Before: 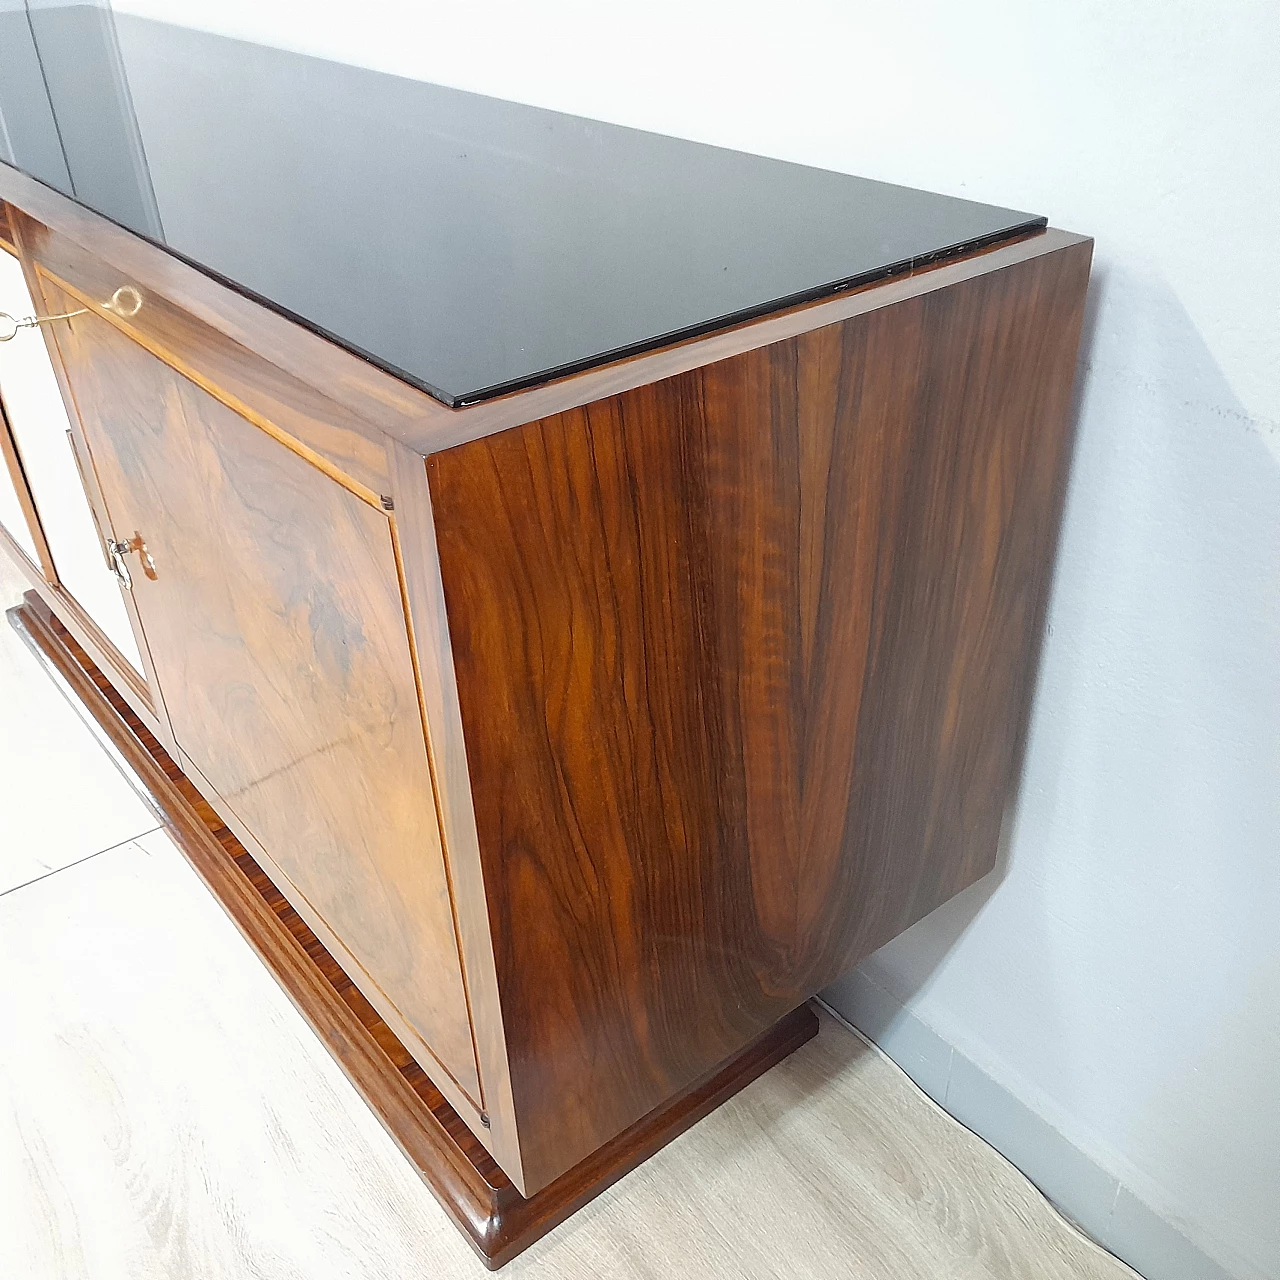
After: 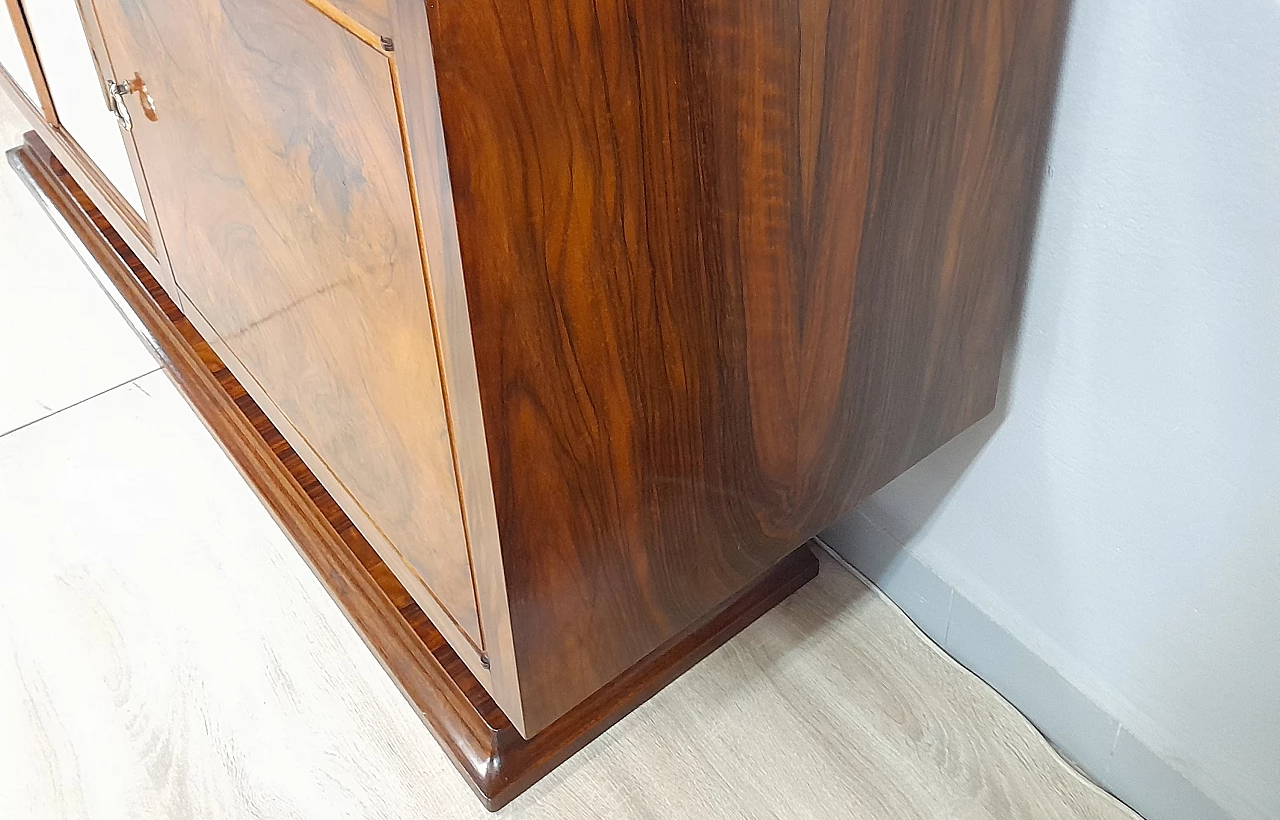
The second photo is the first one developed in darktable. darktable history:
crop and rotate: top 35.93%
